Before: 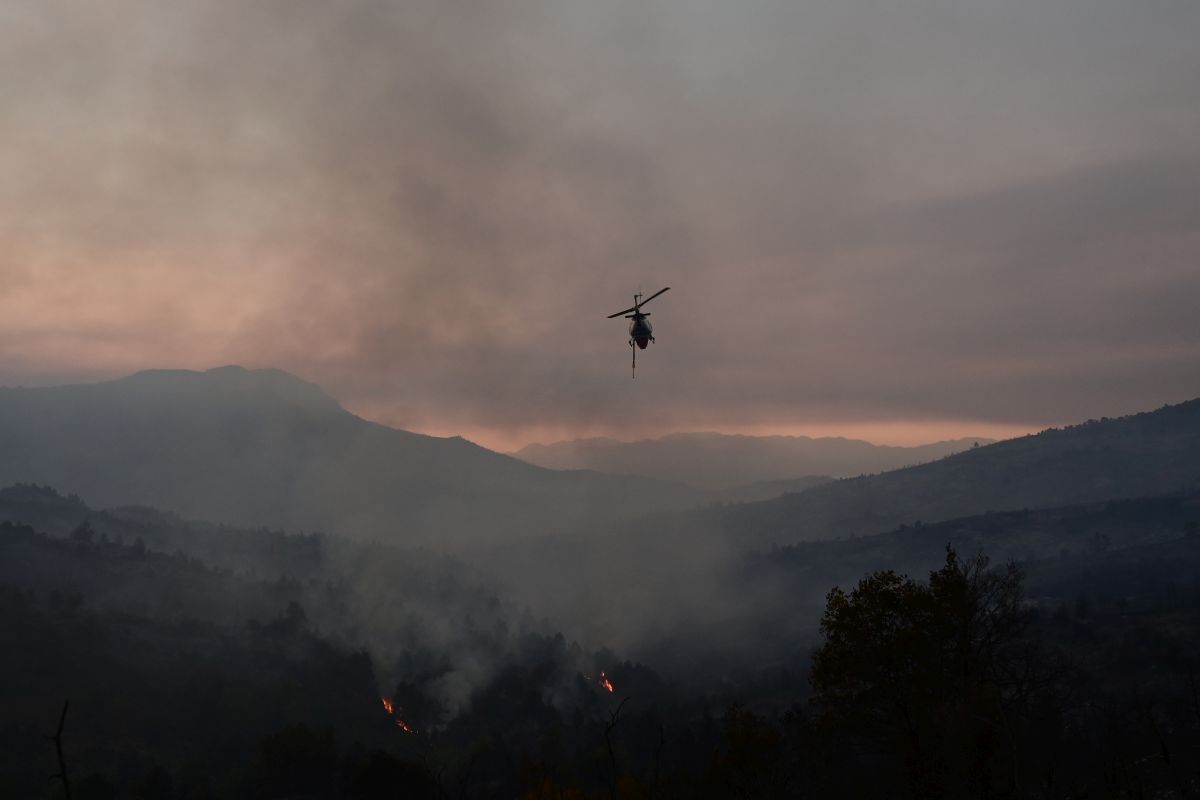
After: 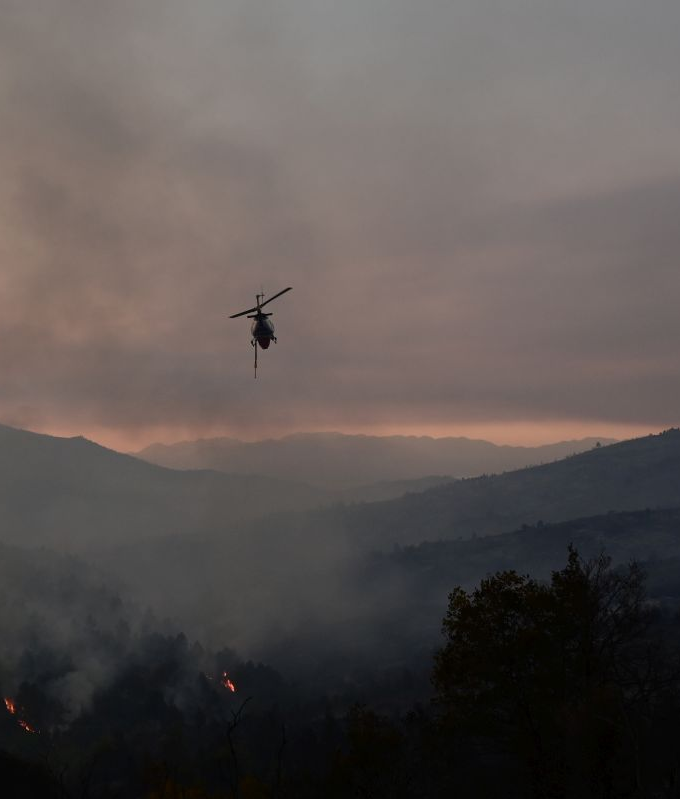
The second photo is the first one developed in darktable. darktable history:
crop: left 31.558%, top 0.02%, right 11.696%
